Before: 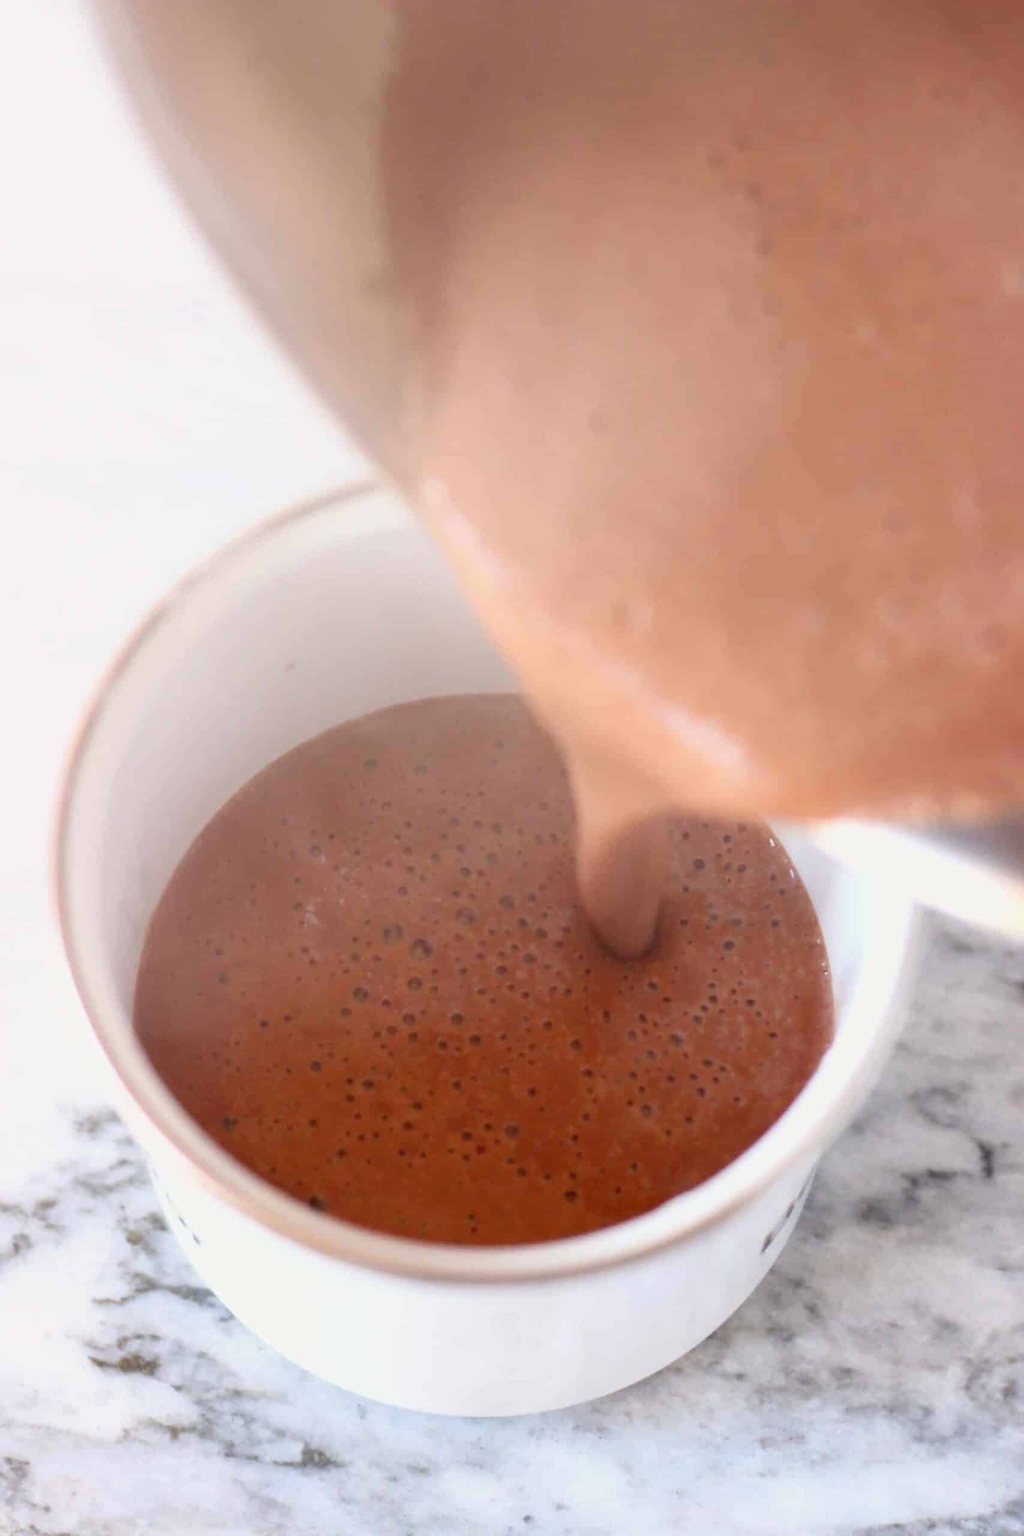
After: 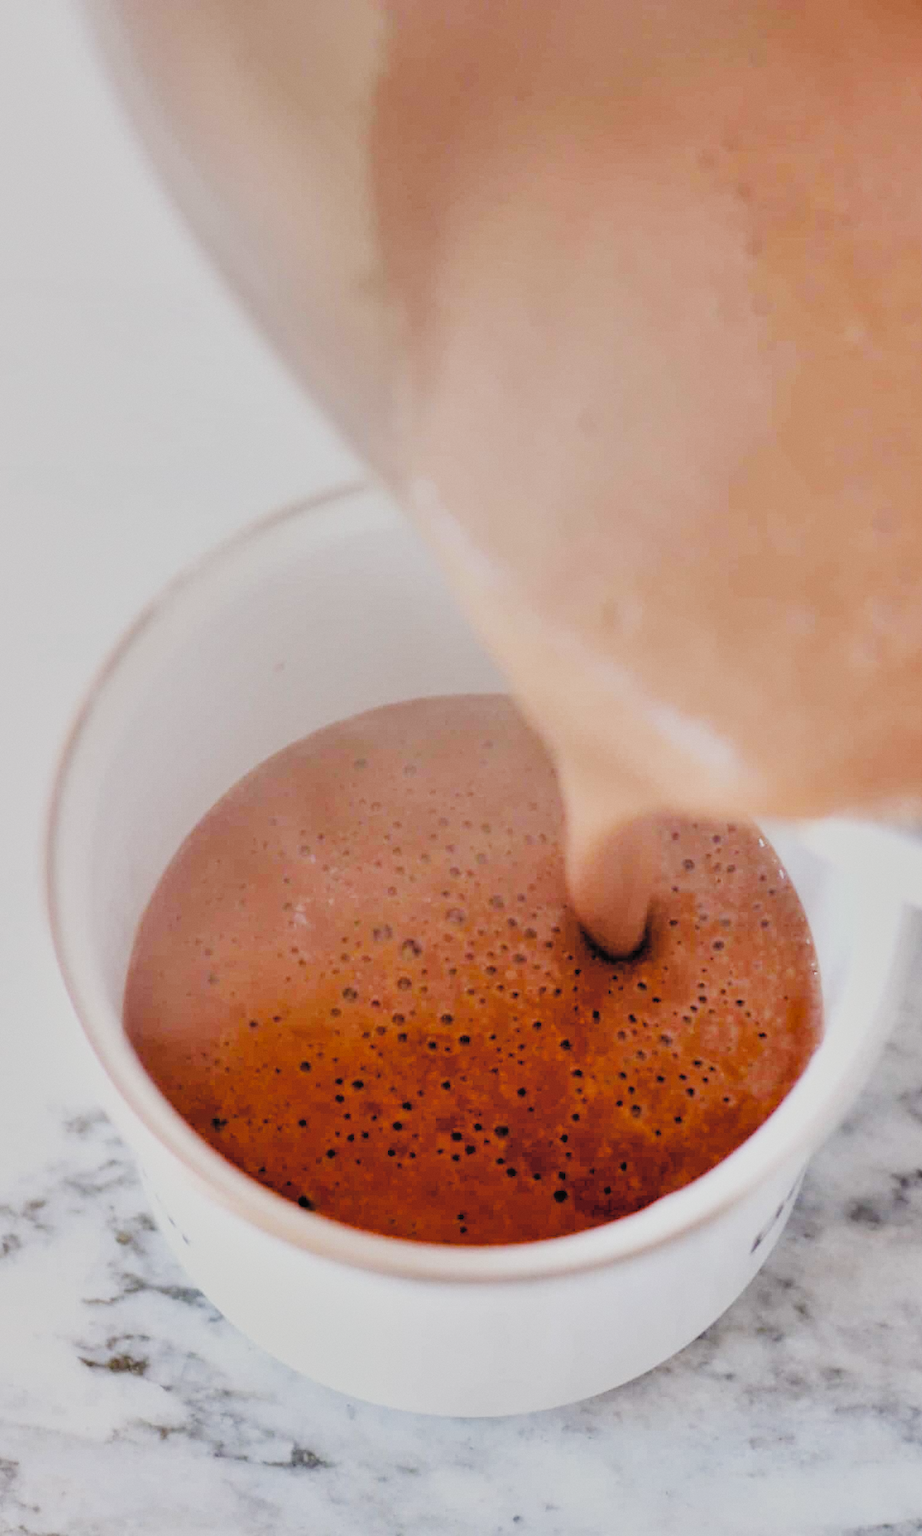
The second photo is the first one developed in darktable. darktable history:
shadows and highlights: soften with gaussian
contrast brightness saturation: brightness 0.15
crop and rotate: left 1.088%, right 8.807%
filmic rgb: black relative exposure -2.85 EV, white relative exposure 4.56 EV, hardness 1.77, contrast 1.25, preserve chrominance no, color science v5 (2021)
grain: coarseness 0.09 ISO, strength 10%
